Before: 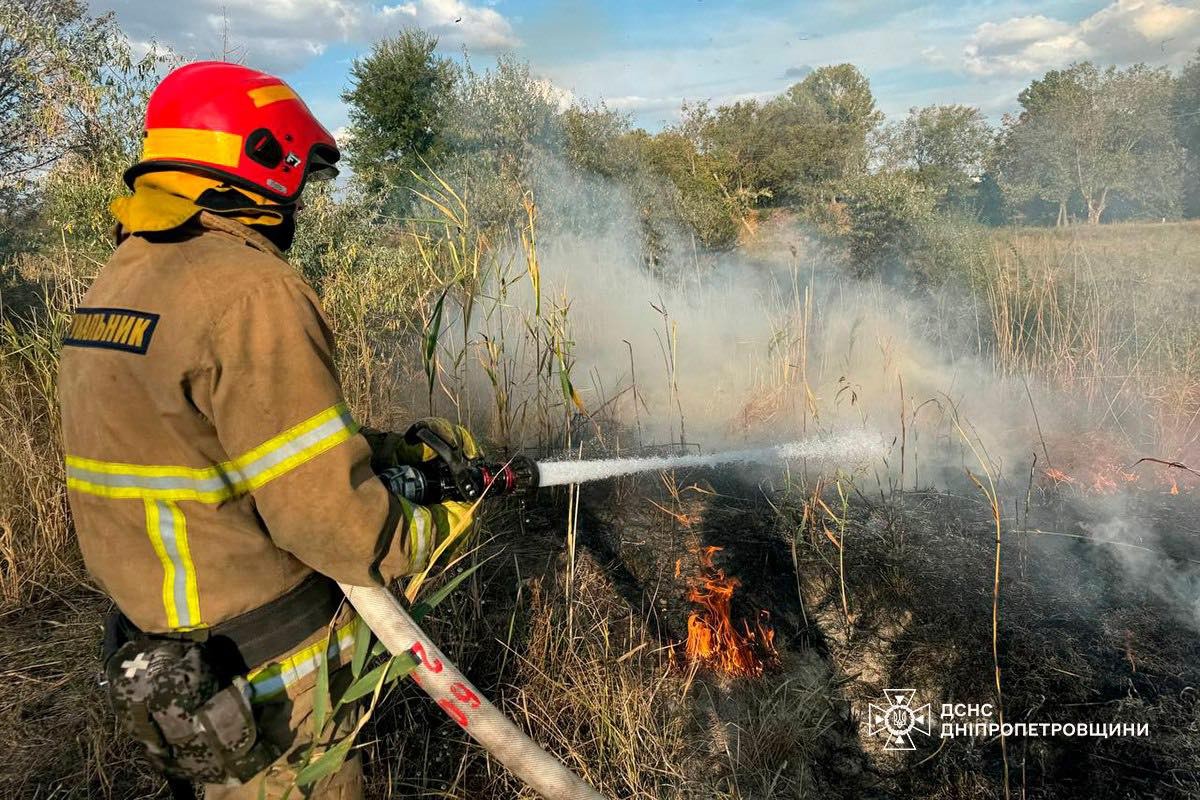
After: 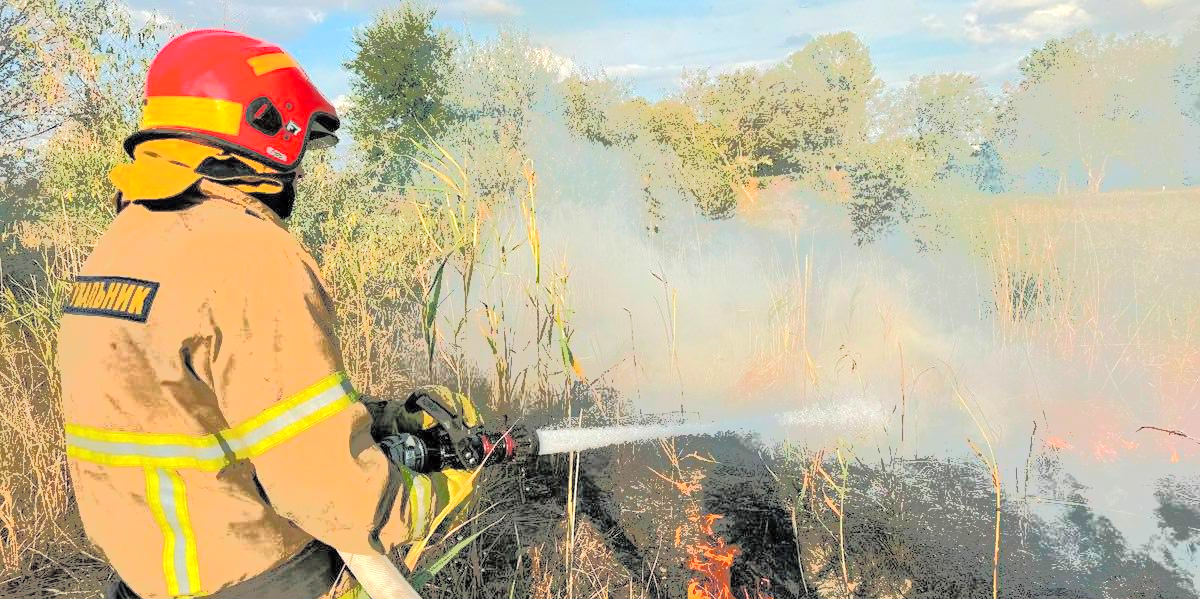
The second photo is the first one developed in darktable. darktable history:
tone curve: curves: ch0 [(0, 0) (0.003, 0.011) (0.011, 0.043) (0.025, 0.133) (0.044, 0.226) (0.069, 0.303) (0.1, 0.371) (0.136, 0.429) (0.177, 0.482) (0.224, 0.516) (0.277, 0.539) (0.335, 0.535) (0.399, 0.517) (0.468, 0.498) (0.543, 0.523) (0.623, 0.655) (0.709, 0.83) (0.801, 0.827) (0.898, 0.89) (1, 1)], color space Lab, independent channels, preserve colors none
crop: top 4.007%, bottom 21.011%
tone equalizer: -7 EV 0.151 EV, -6 EV 0.625 EV, -5 EV 1.12 EV, -4 EV 1.32 EV, -3 EV 1.13 EV, -2 EV 0.6 EV, -1 EV 0.166 EV, edges refinement/feathering 500, mask exposure compensation -1.57 EV, preserve details no
